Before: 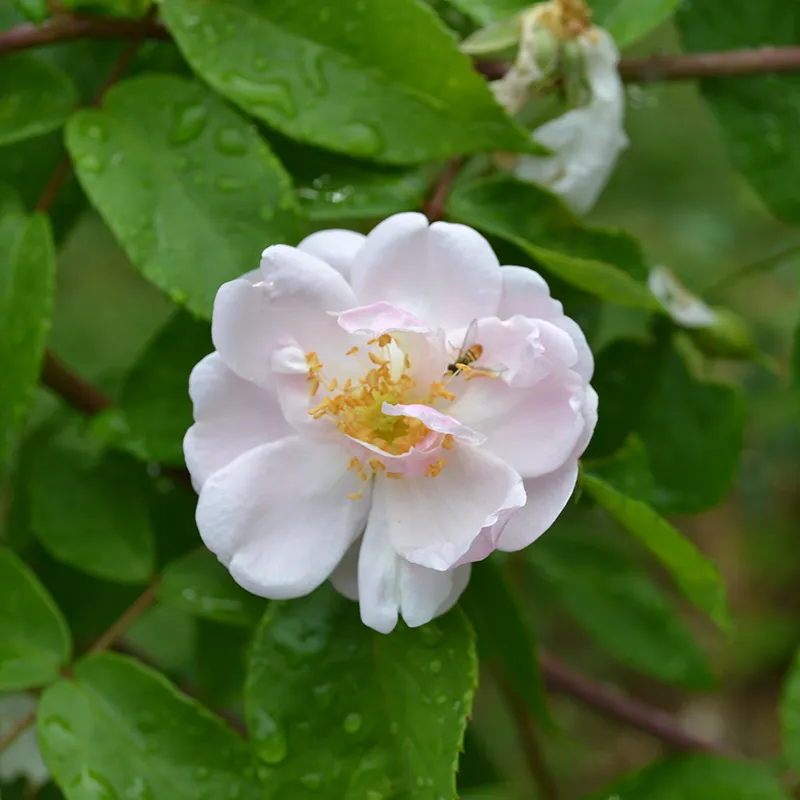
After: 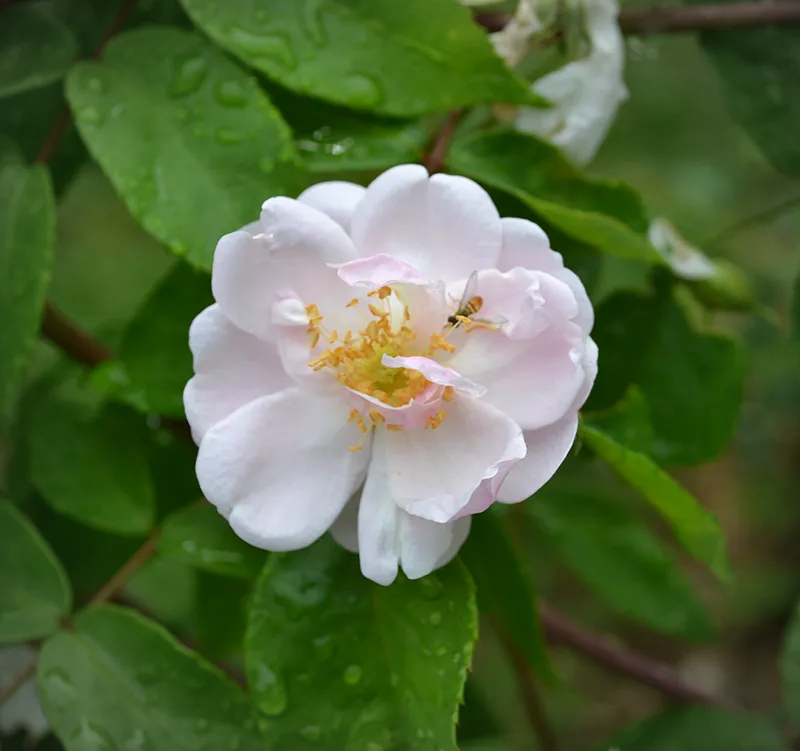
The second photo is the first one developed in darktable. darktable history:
vignetting: fall-off radius 60.87%
crop and rotate: top 6.061%
